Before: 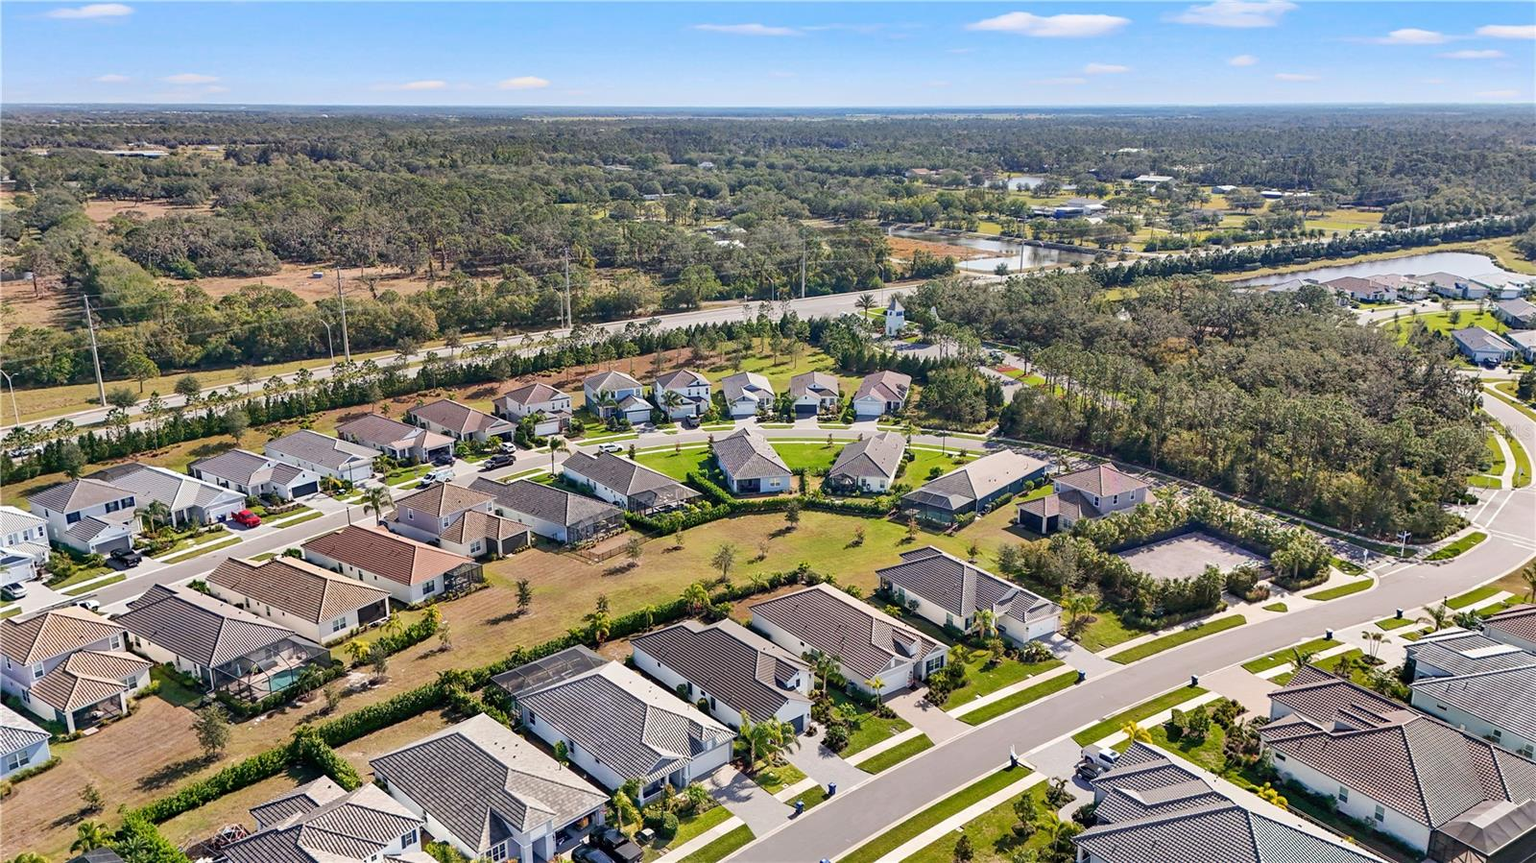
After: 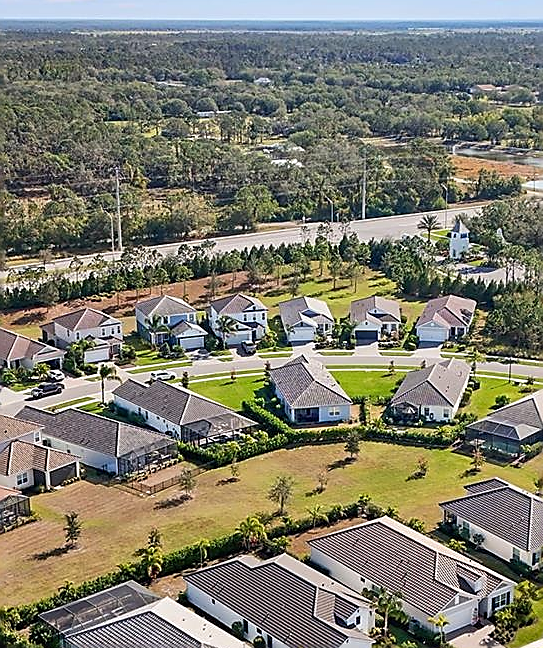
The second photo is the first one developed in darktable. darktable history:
sharpen: radius 1.428, amount 1.237, threshold 0.714
crop and rotate: left 29.616%, top 10.265%, right 36.408%, bottom 17.58%
